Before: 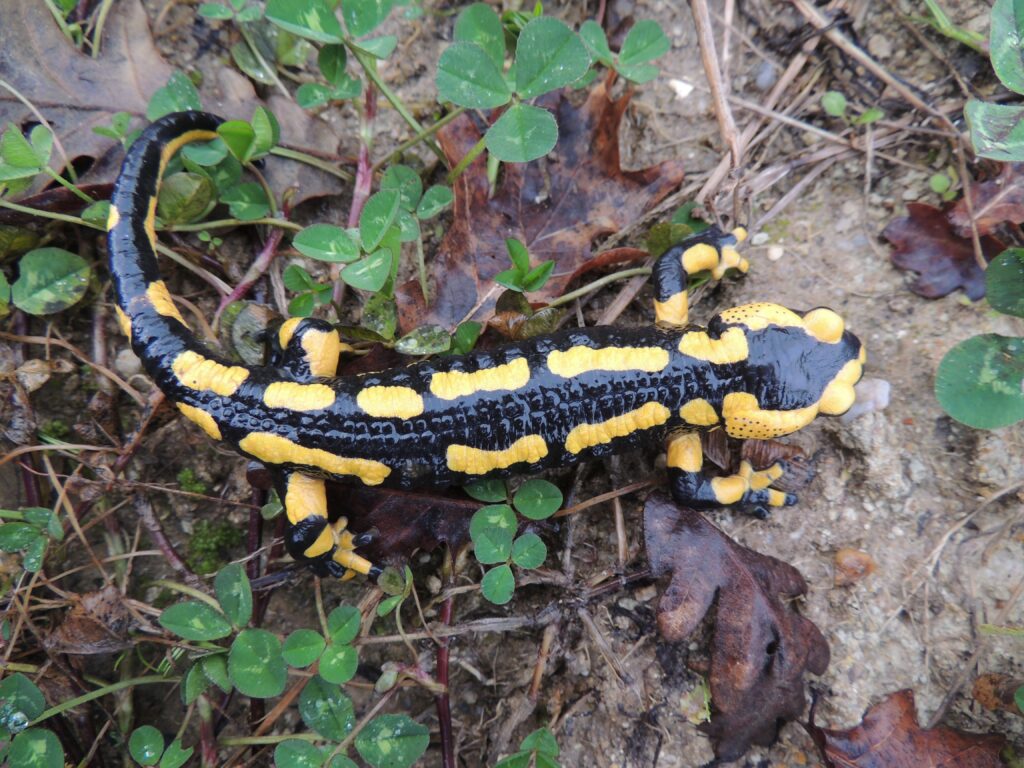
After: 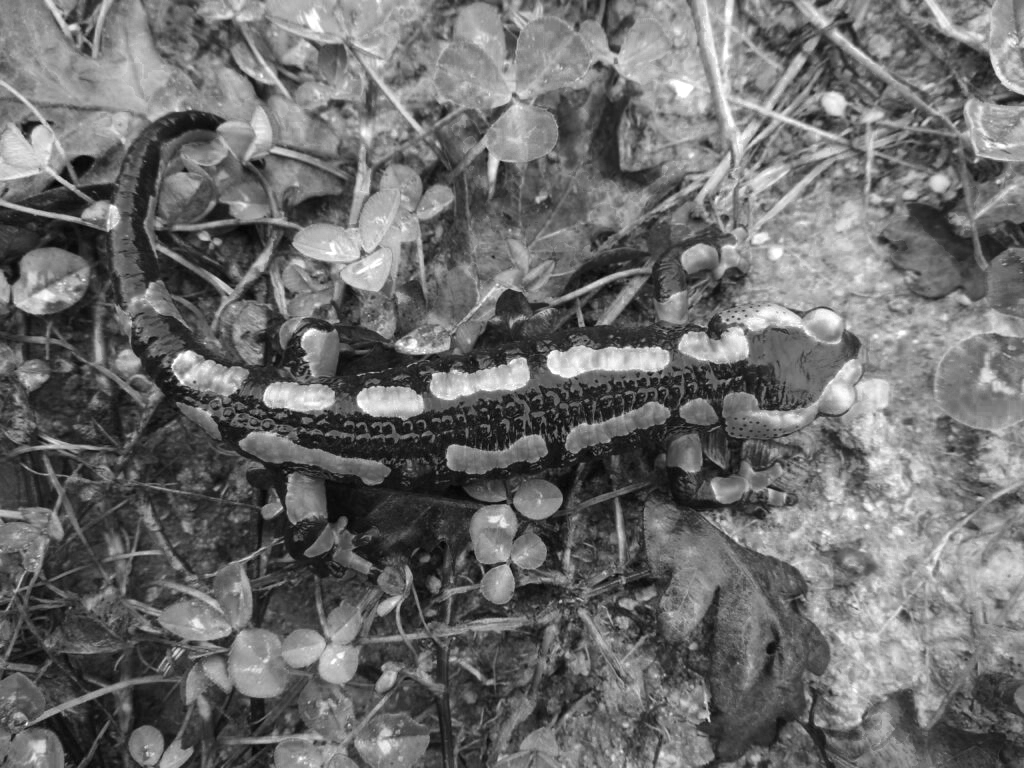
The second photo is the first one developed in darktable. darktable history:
color balance rgb: perceptual saturation grading › global saturation 25%, perceptual saturation grading › highlights -50%, perceptual saturation grading › shadows 30%, perceptual brilliance grading › global brilliance 12%, global vibrance 20%
color zones: curves: ch0 [(0.002, 0.429) (0.121, 0.212) (0.198, 0.113) (0.276, 0.344) (0.331, 0.541) (0.41, 0.56) (0.482, 0.289) (0.619, 0.227) (0.721, 0.18) (0.821, 0.435) (0.928, 0.555) (1, 0.587)]; ch1 [(0, 0) (0.143, 0) (0.286, 0) (0.429, 0) (0.571, 0) (0.714, 0) (0.857, 0)]
color balance: output saturation 120%
